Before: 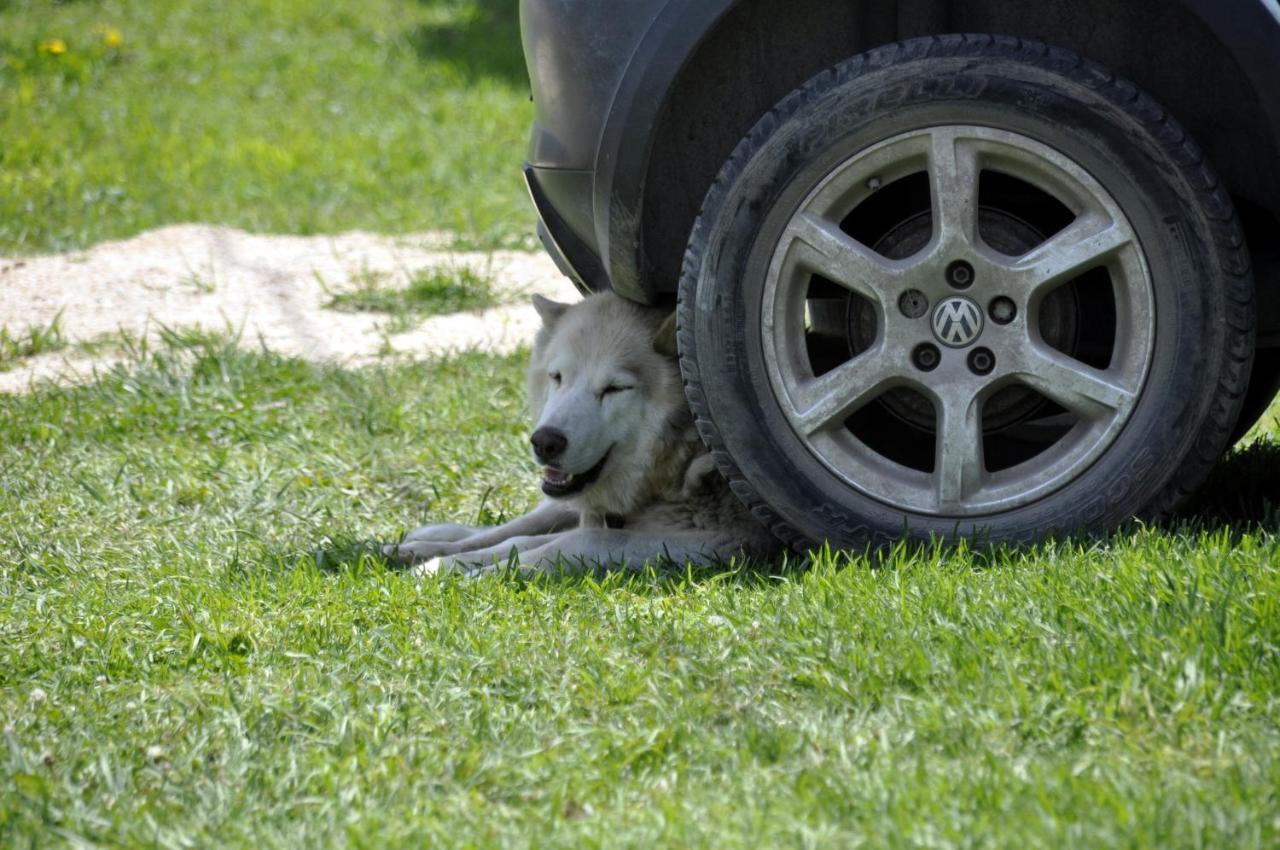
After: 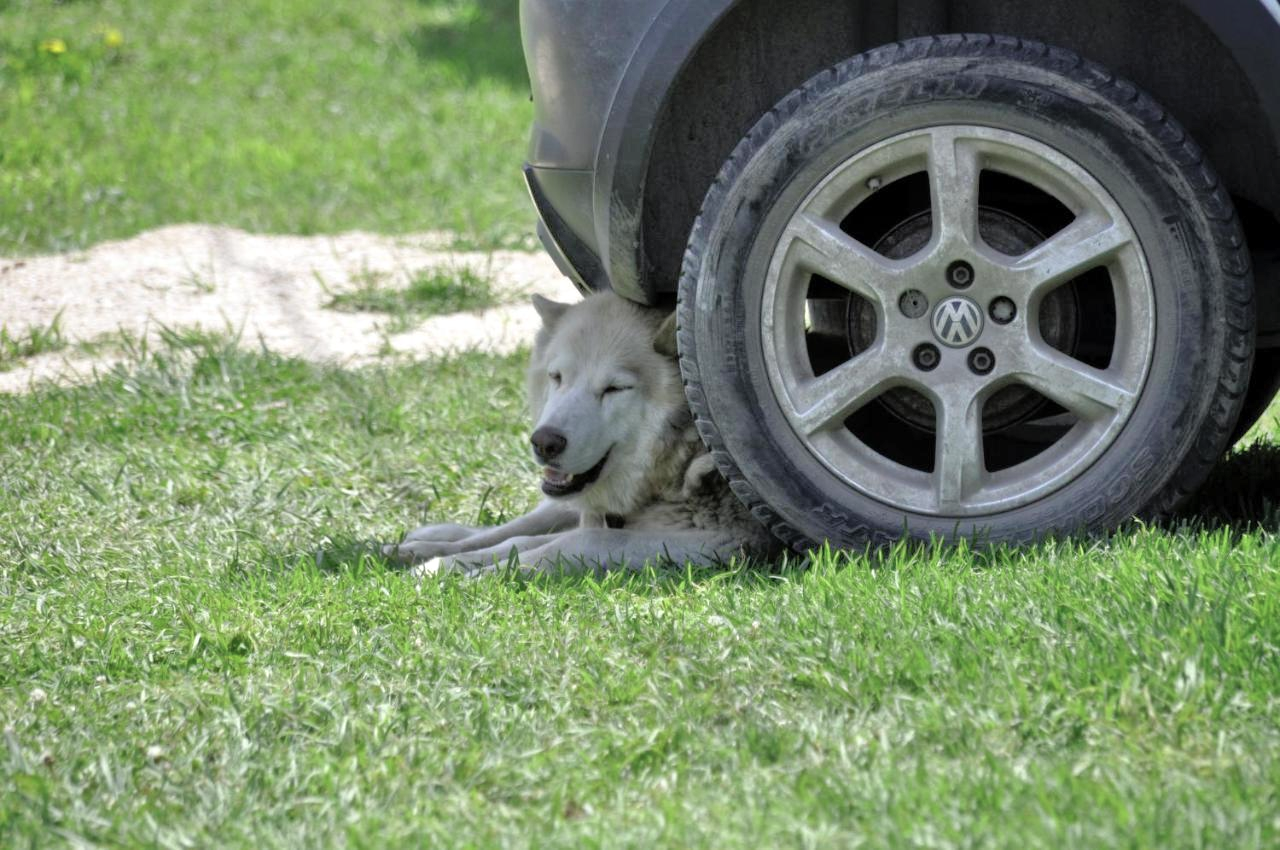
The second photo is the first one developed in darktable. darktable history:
tone equalizer: -7 EV 0.151 EV, -6 EV 0.602 EV, -5 EV 1.11 EV, -4 EV 1.33 EV, -3 EV 1.17 EV, -2 EV 0.6 EV, -1 EV 0.157 EV
color zones: curves: ch1 [(0.113, 0.438) (0.75, 0.5)]; ch2 [(0.12, 0.526) (0.75, 0.5)], mix 38.82%
shadows and highlights: shadows 62.16, white point adjustment 0.362, highlights -33.24, compress 83.93%
